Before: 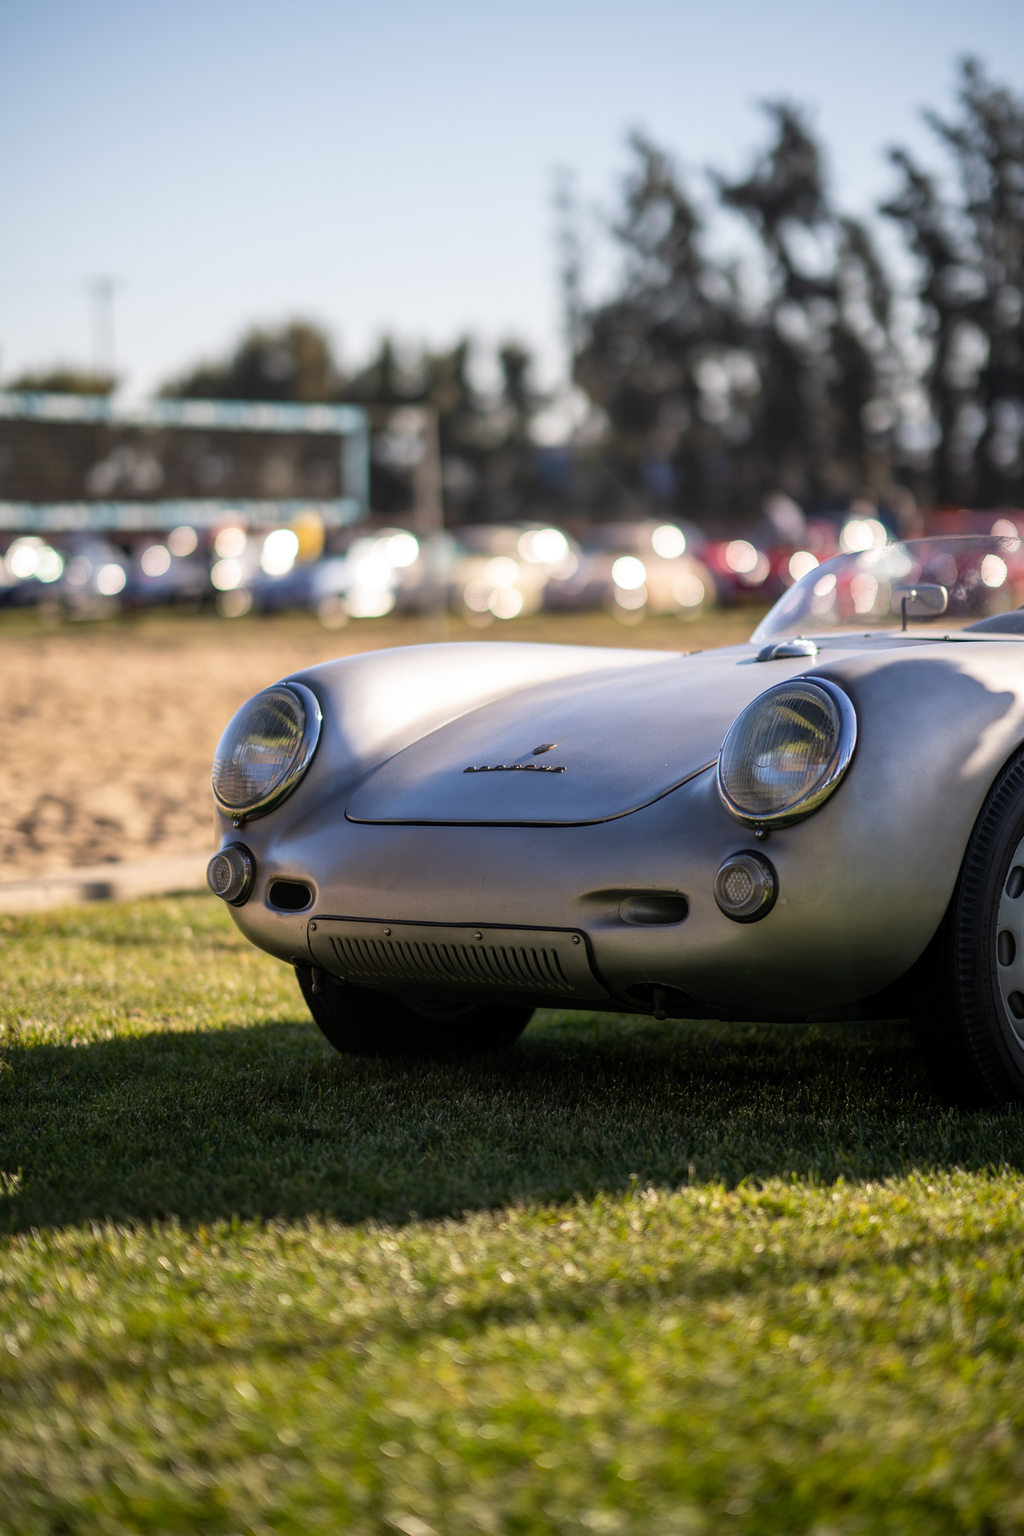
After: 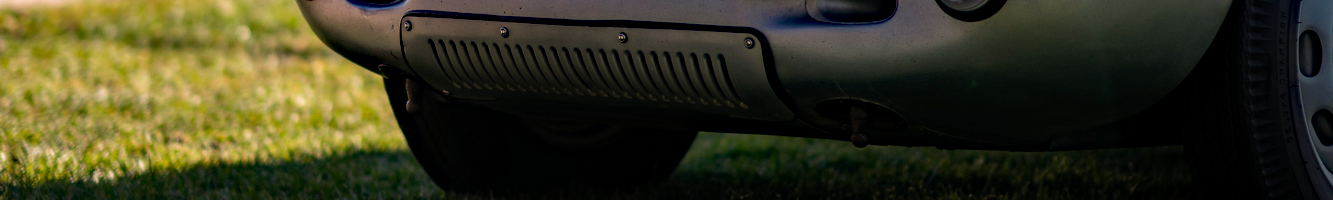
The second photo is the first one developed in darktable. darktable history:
haze removal: strength 0.5, distance 0.43, compatibility mode true, adaptive false
crop and rotate: top 59.084%, bottom 30.916%
